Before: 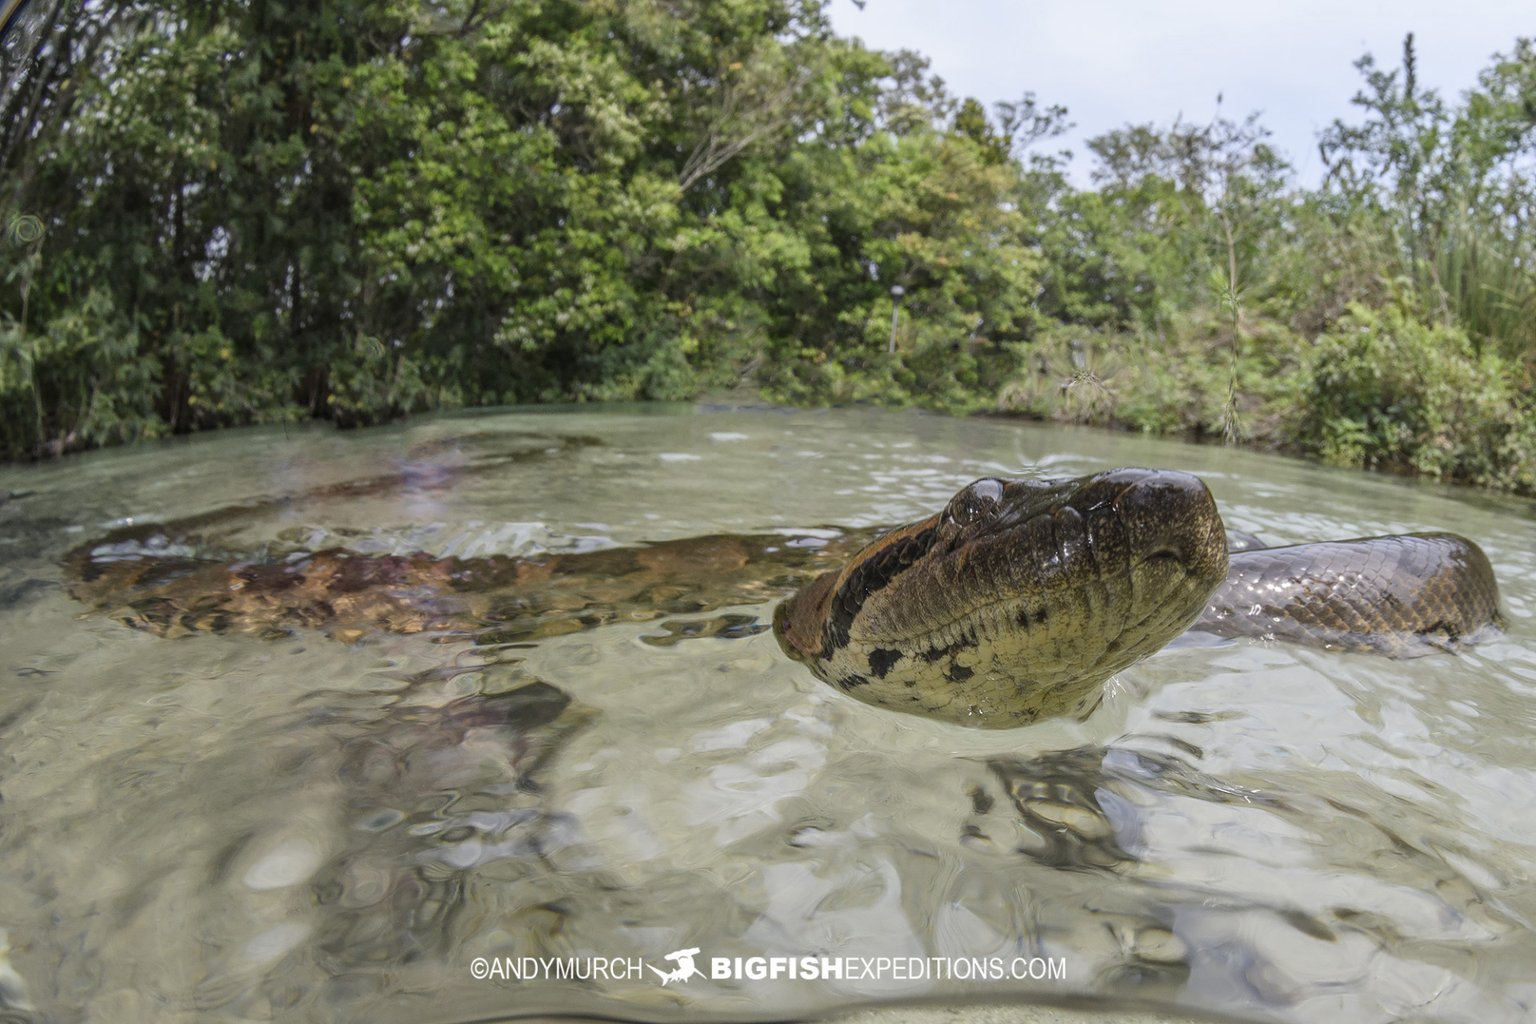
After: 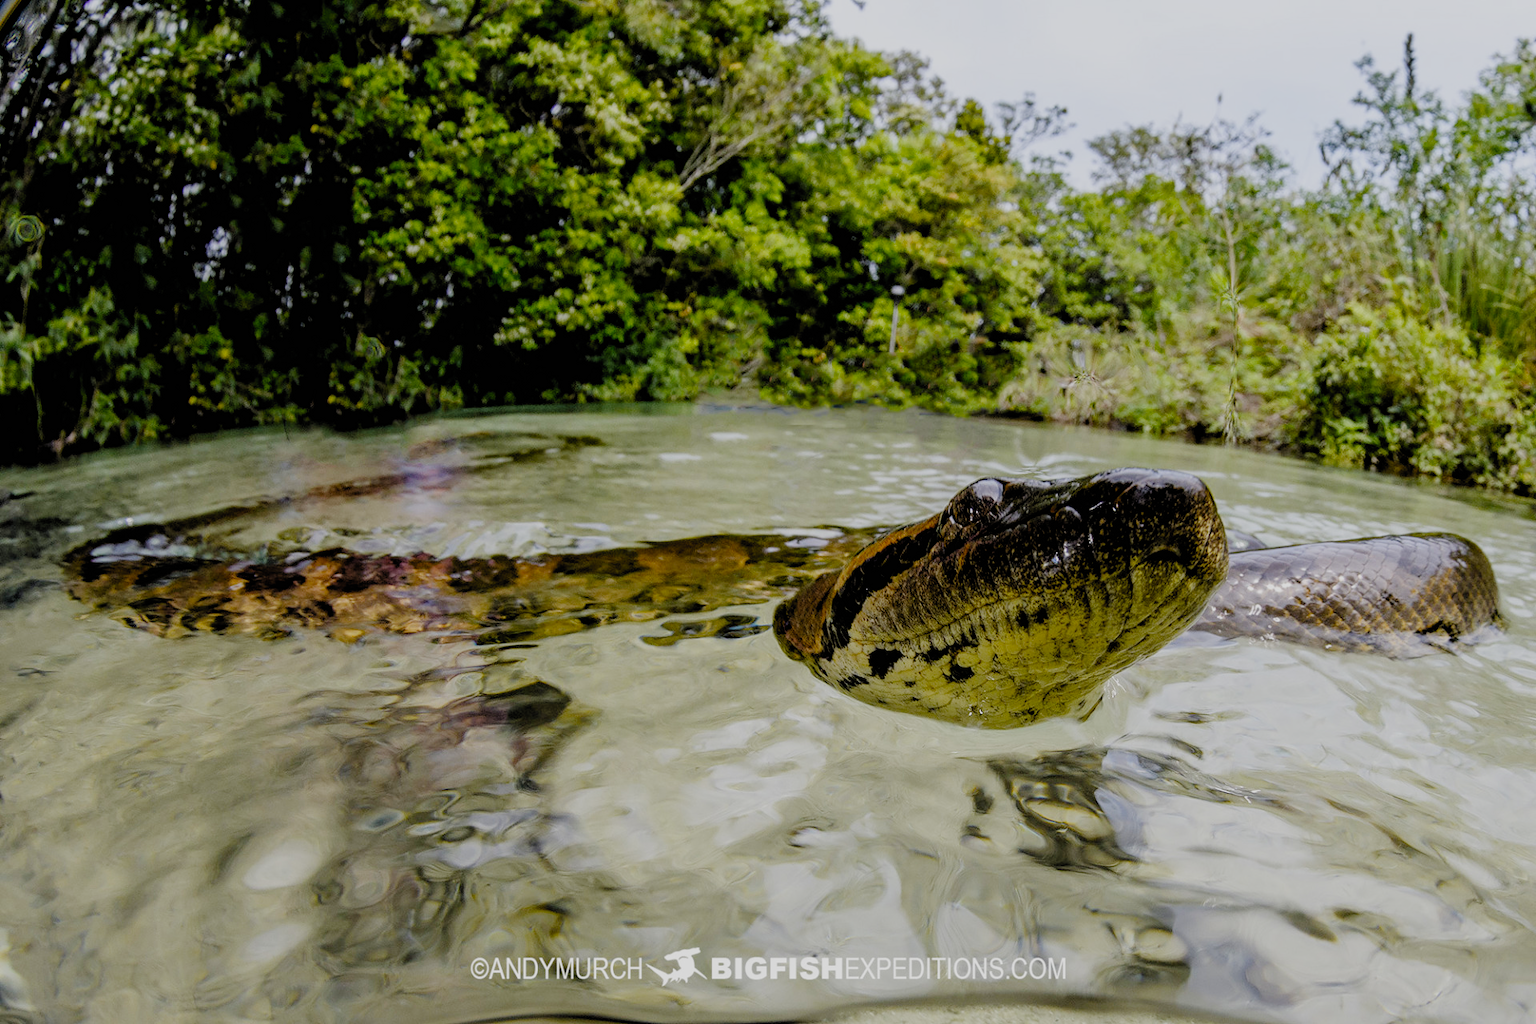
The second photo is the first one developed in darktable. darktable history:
color balance rgb: perceptual saturation grading › global saturation 20%, global vibrance 20%
filmic rgb: black relative exposure -2.85 EV, white relative exposure 4.56 EV, hardness 1.77, contrast 1.25, preserve chrominance no, color science v5 (2021)
